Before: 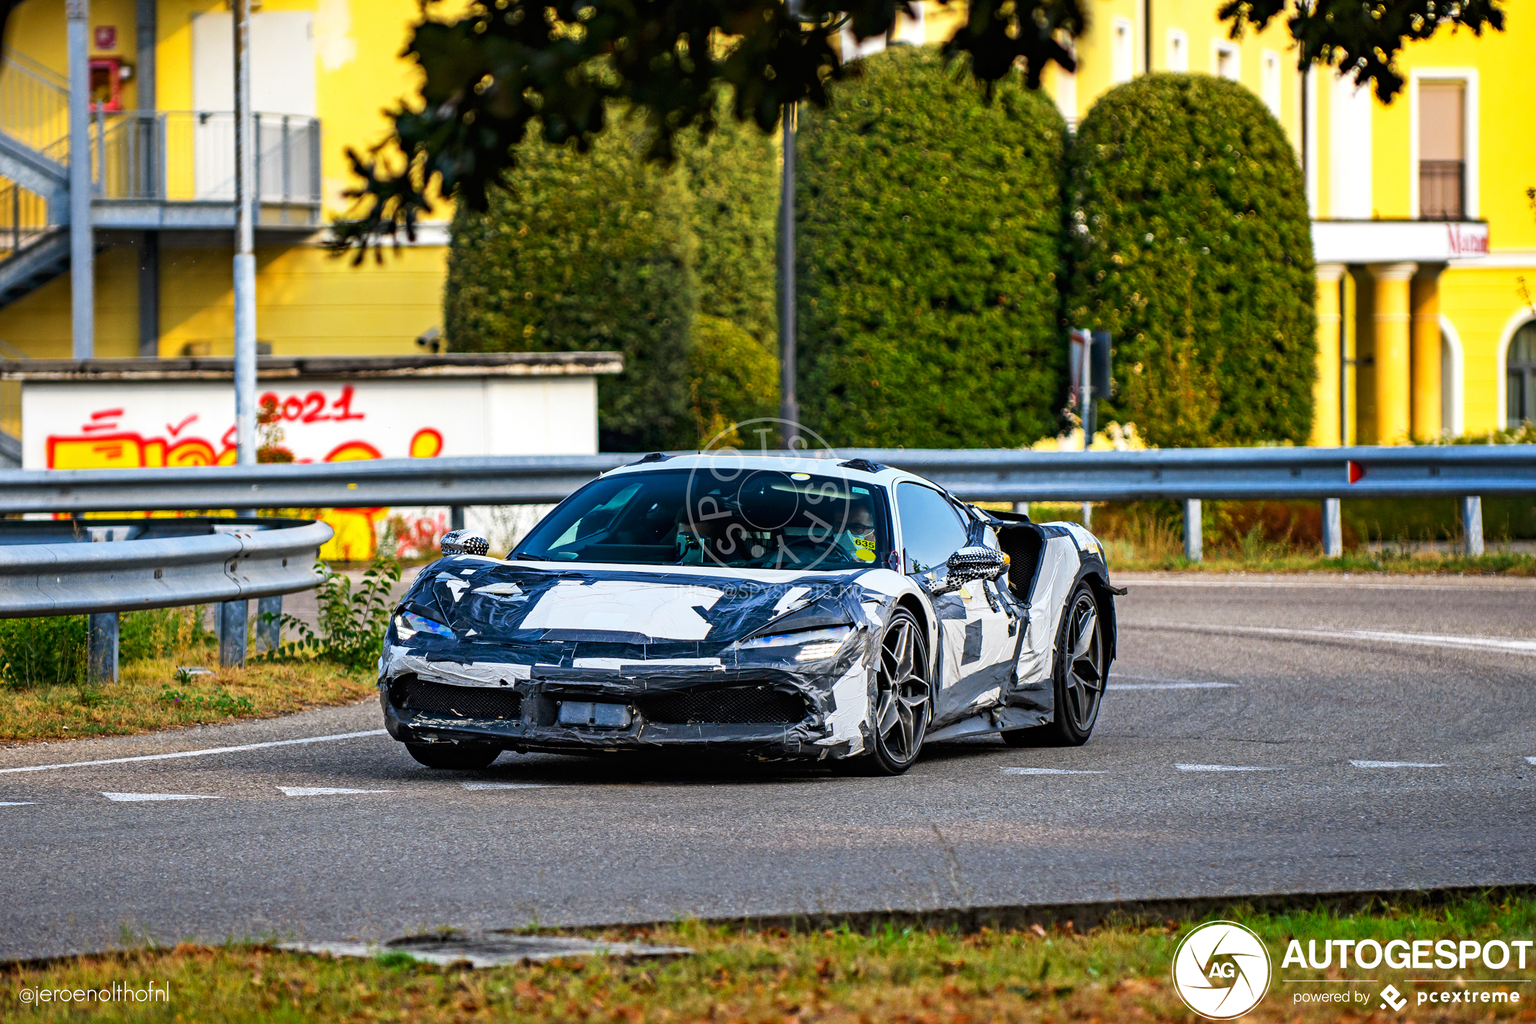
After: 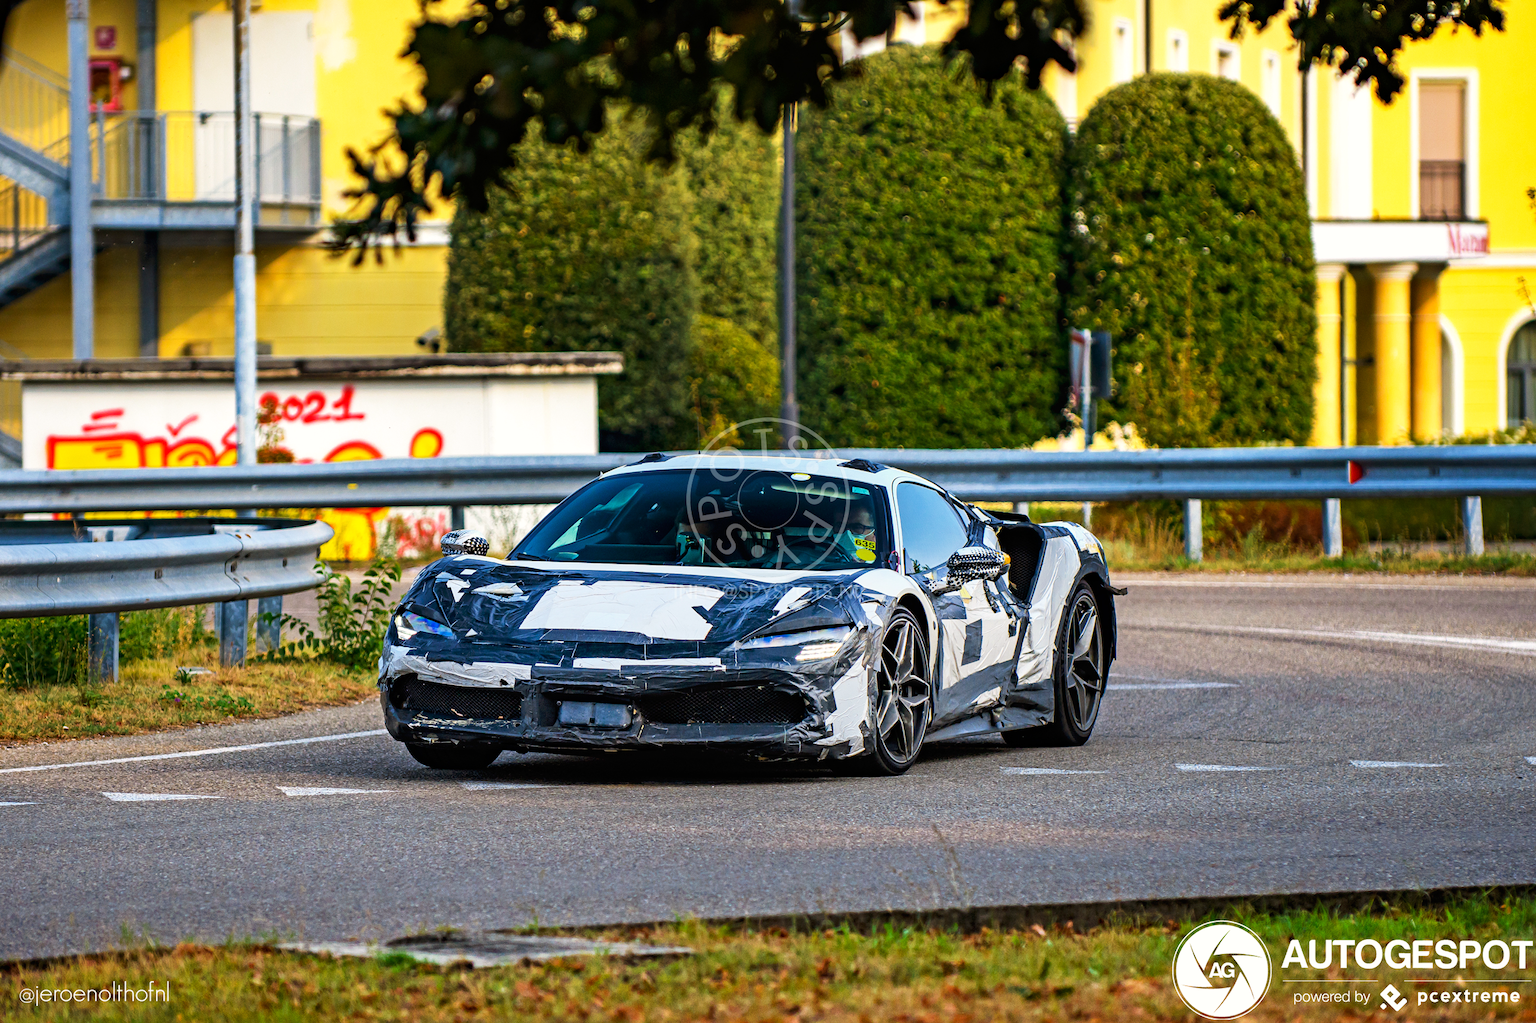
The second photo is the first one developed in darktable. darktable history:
velvia: on, module defaults
white balance: red 1.009, blue 0.985
